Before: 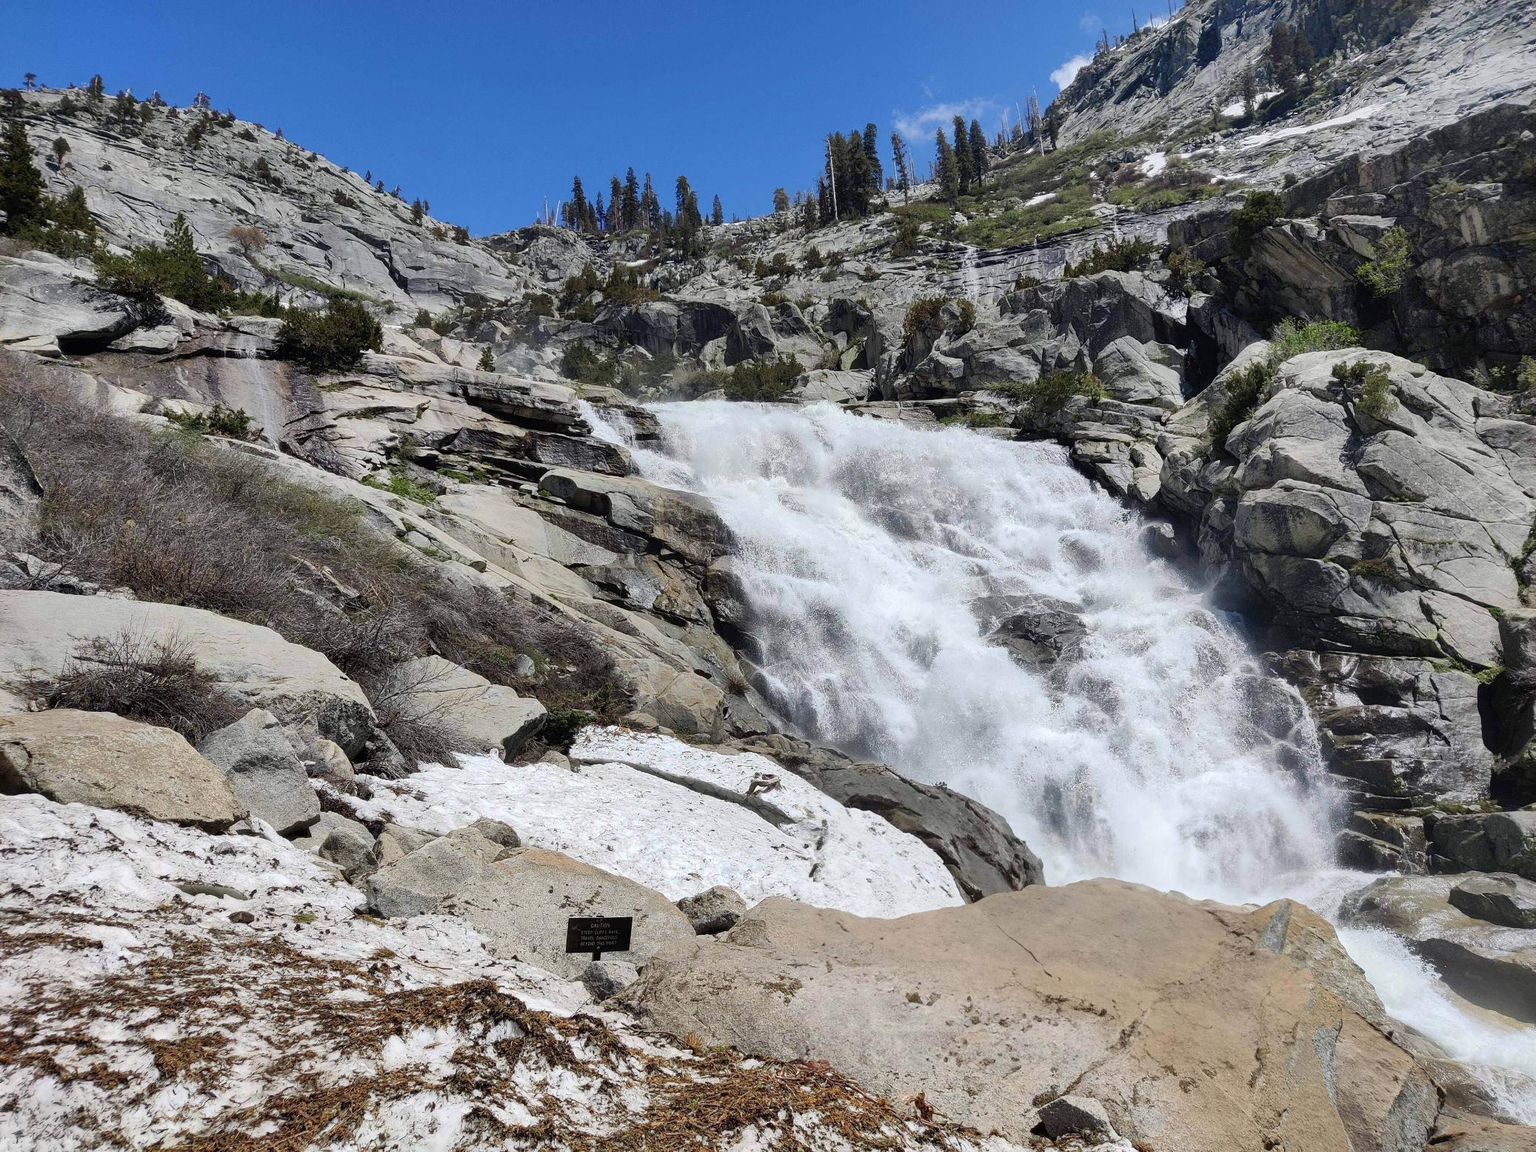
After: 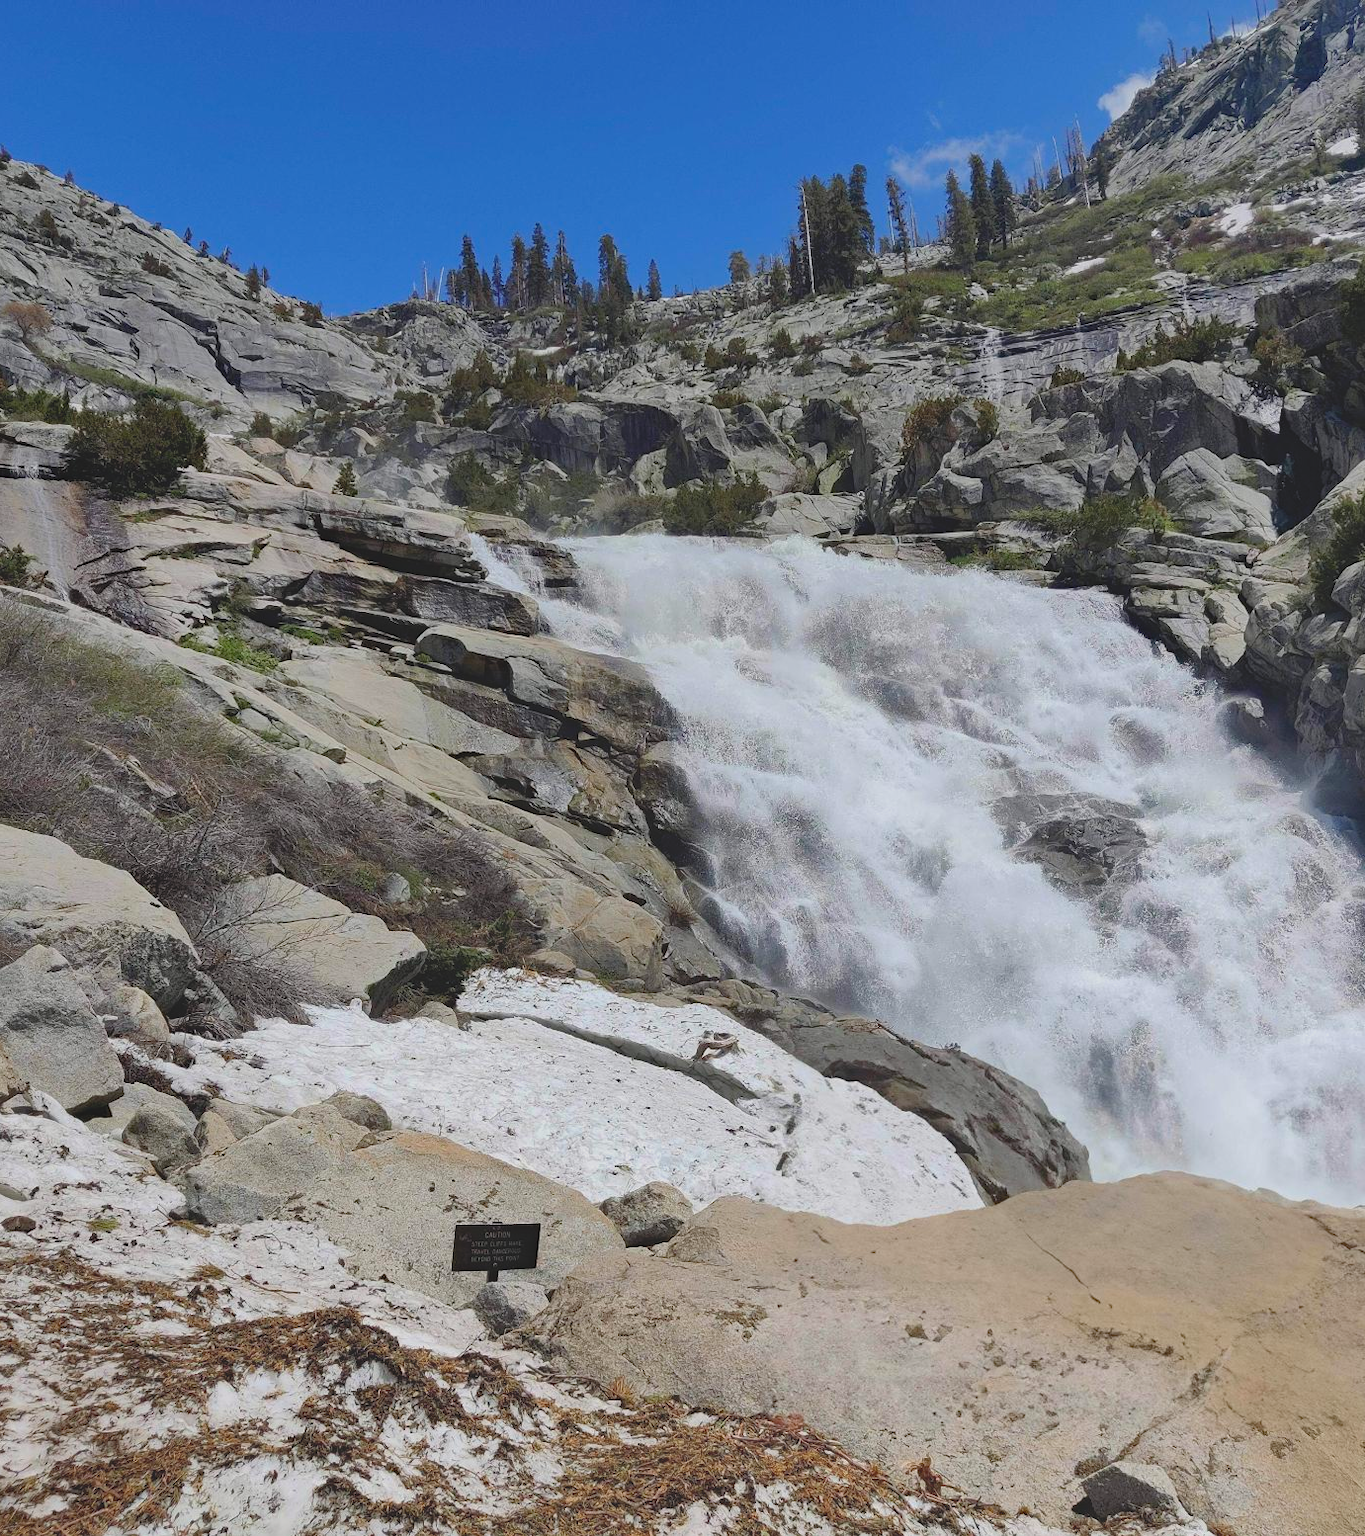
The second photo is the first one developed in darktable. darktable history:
haze removal: adaptive false
local contrast: detail 69%
crop and rotate: left 14.82%, right 18.572%
